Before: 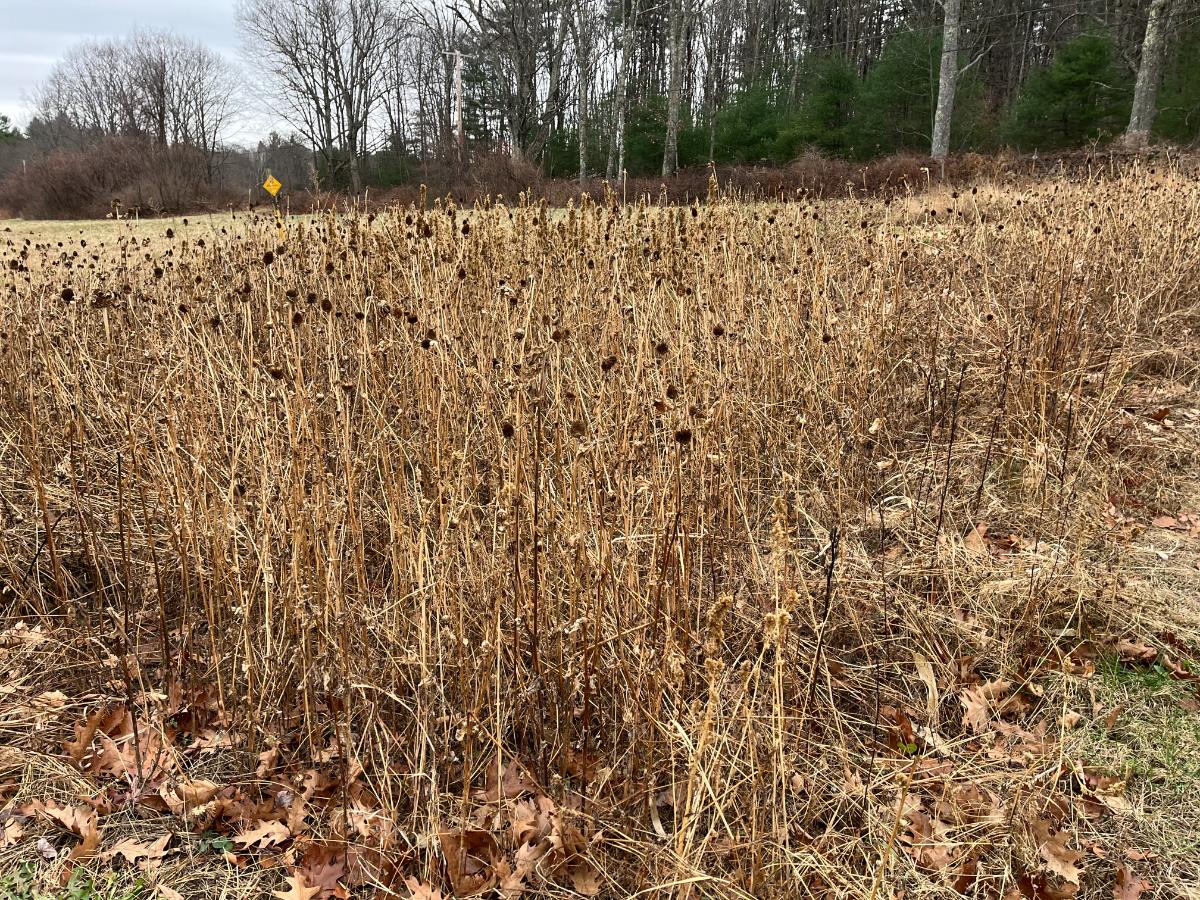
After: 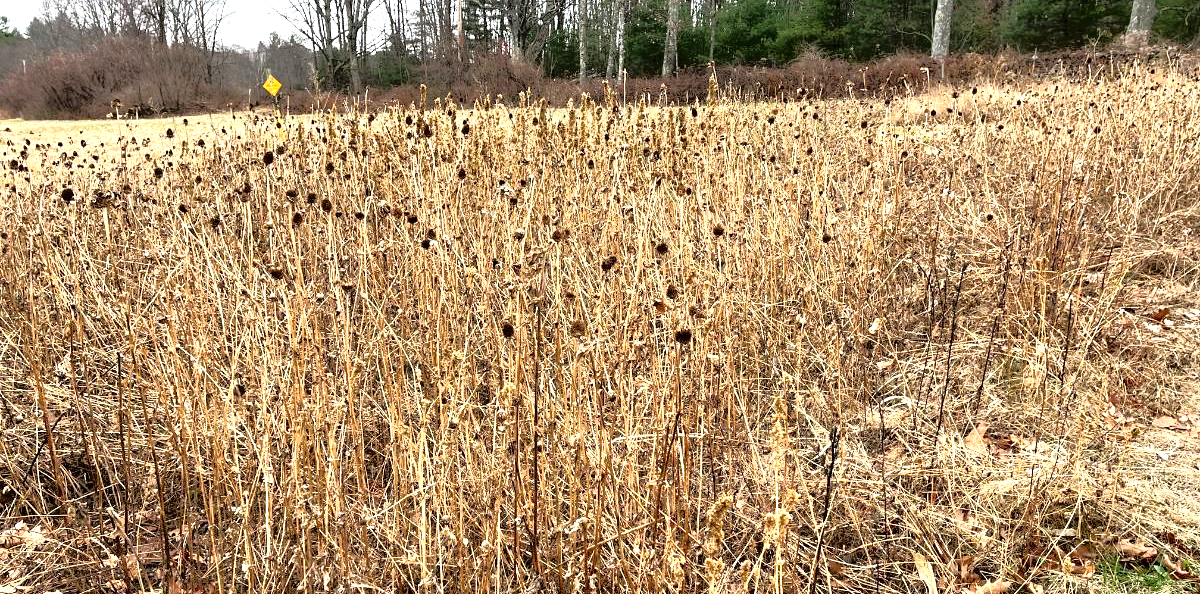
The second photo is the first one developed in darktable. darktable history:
exposure: black level correction 0.001, exposure 0.961 EV, compensate highlight preservation false
crop: top 11.166%, bottom 22.726%
tone equalizer: -8 EV -1.83 EV, -7 EV -1.18 EV, -6 EV -1.62 EV, edges refinement/feathering 500, mask exposure compensation -1.57 EV, preserve details no
